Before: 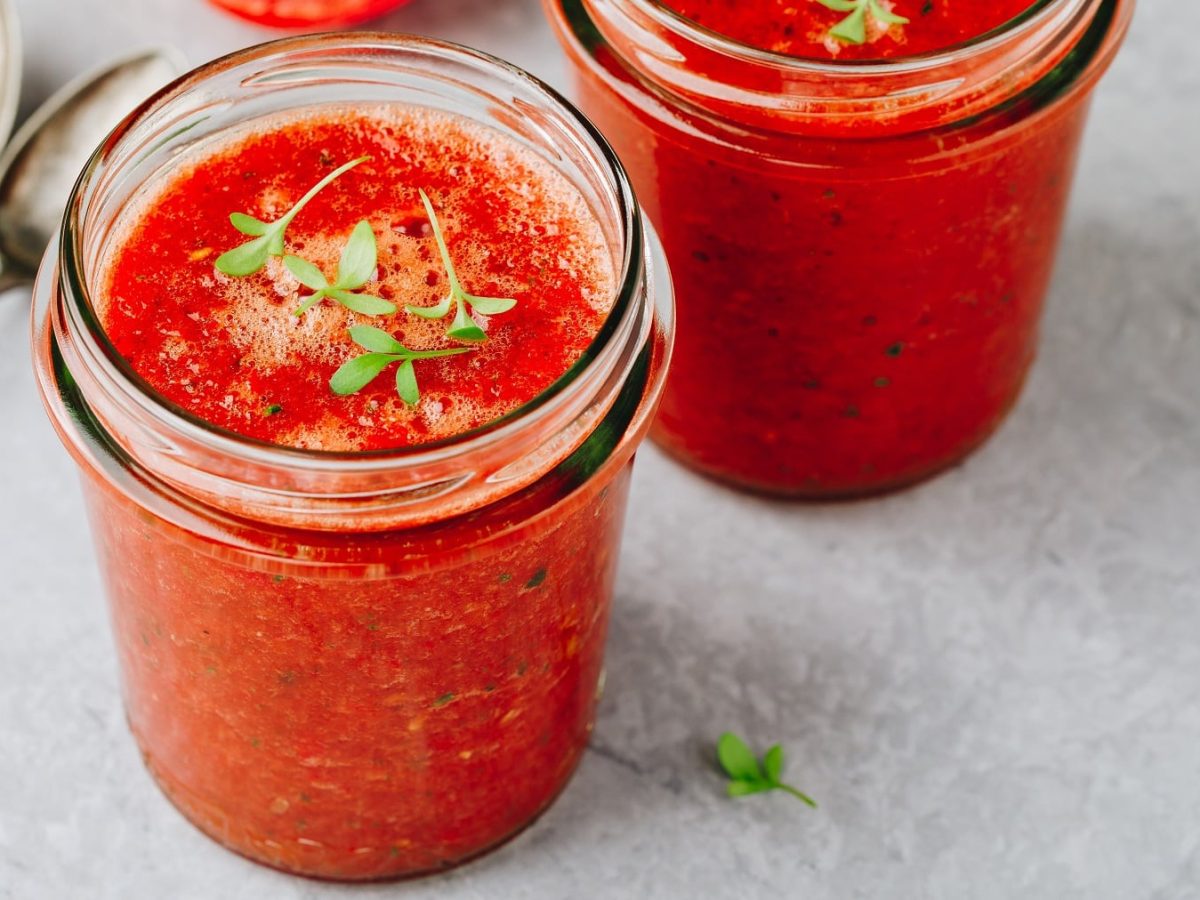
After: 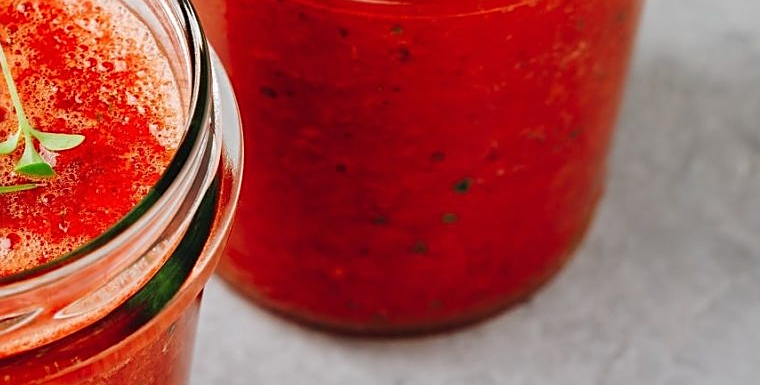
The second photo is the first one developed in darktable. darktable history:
crop: left 36.064%, top 18.228%, right 0.569%, bottom 38.386%
sharpen: amount 0.474
